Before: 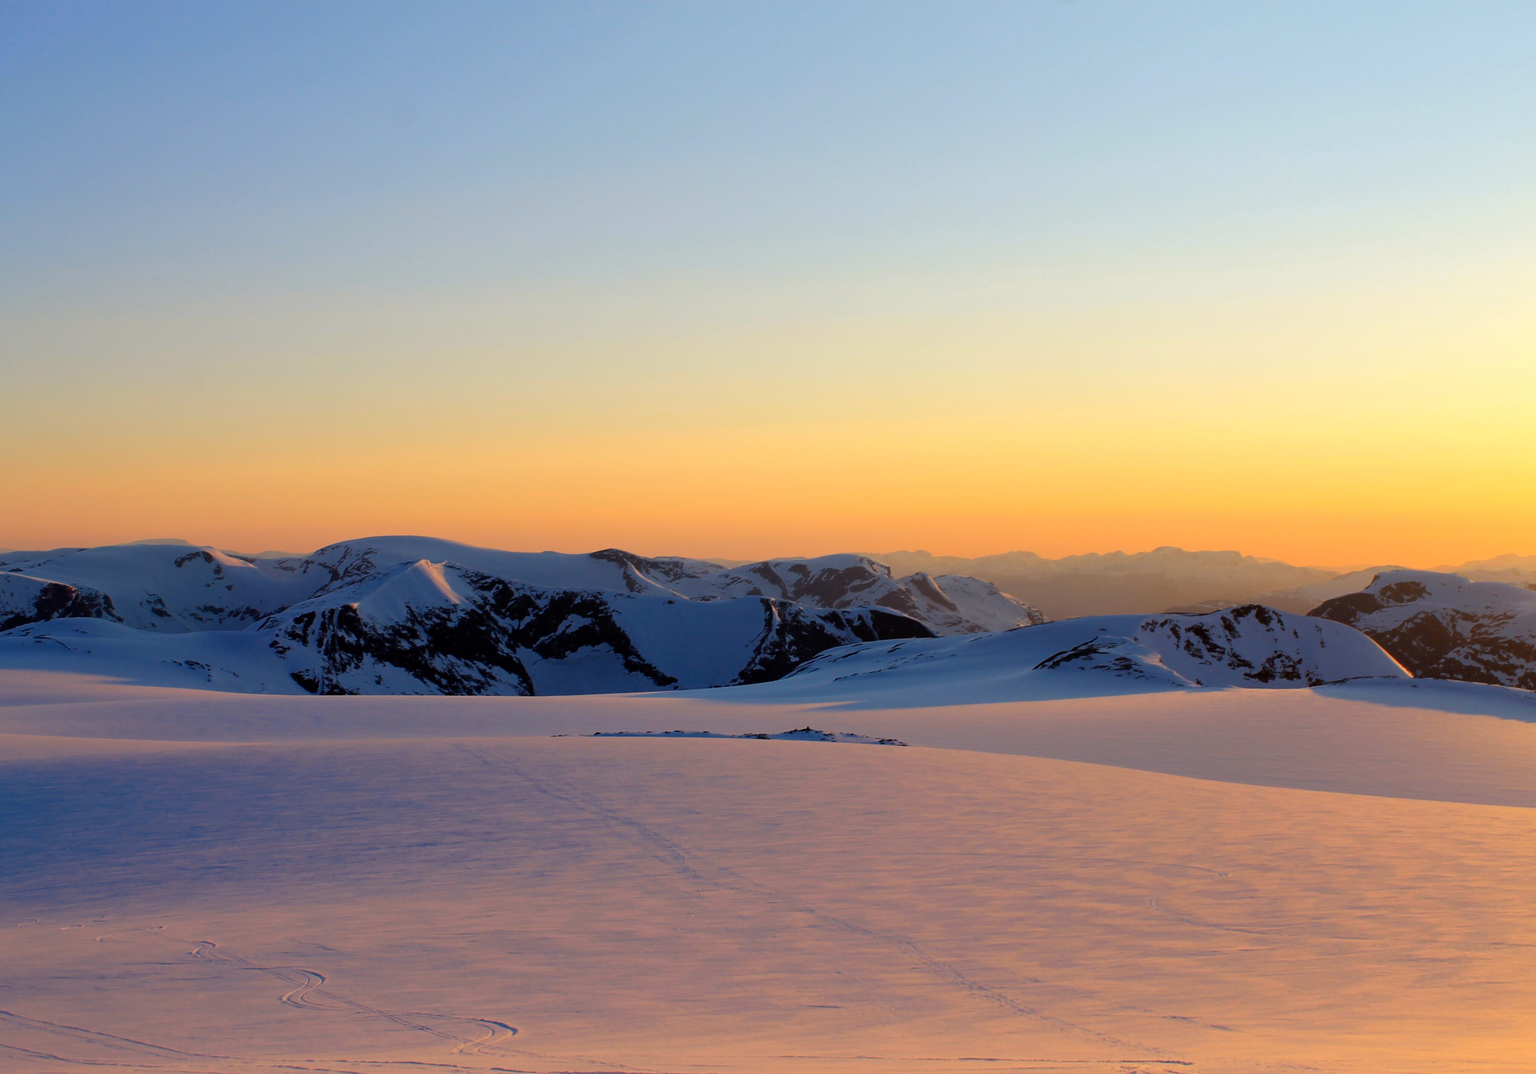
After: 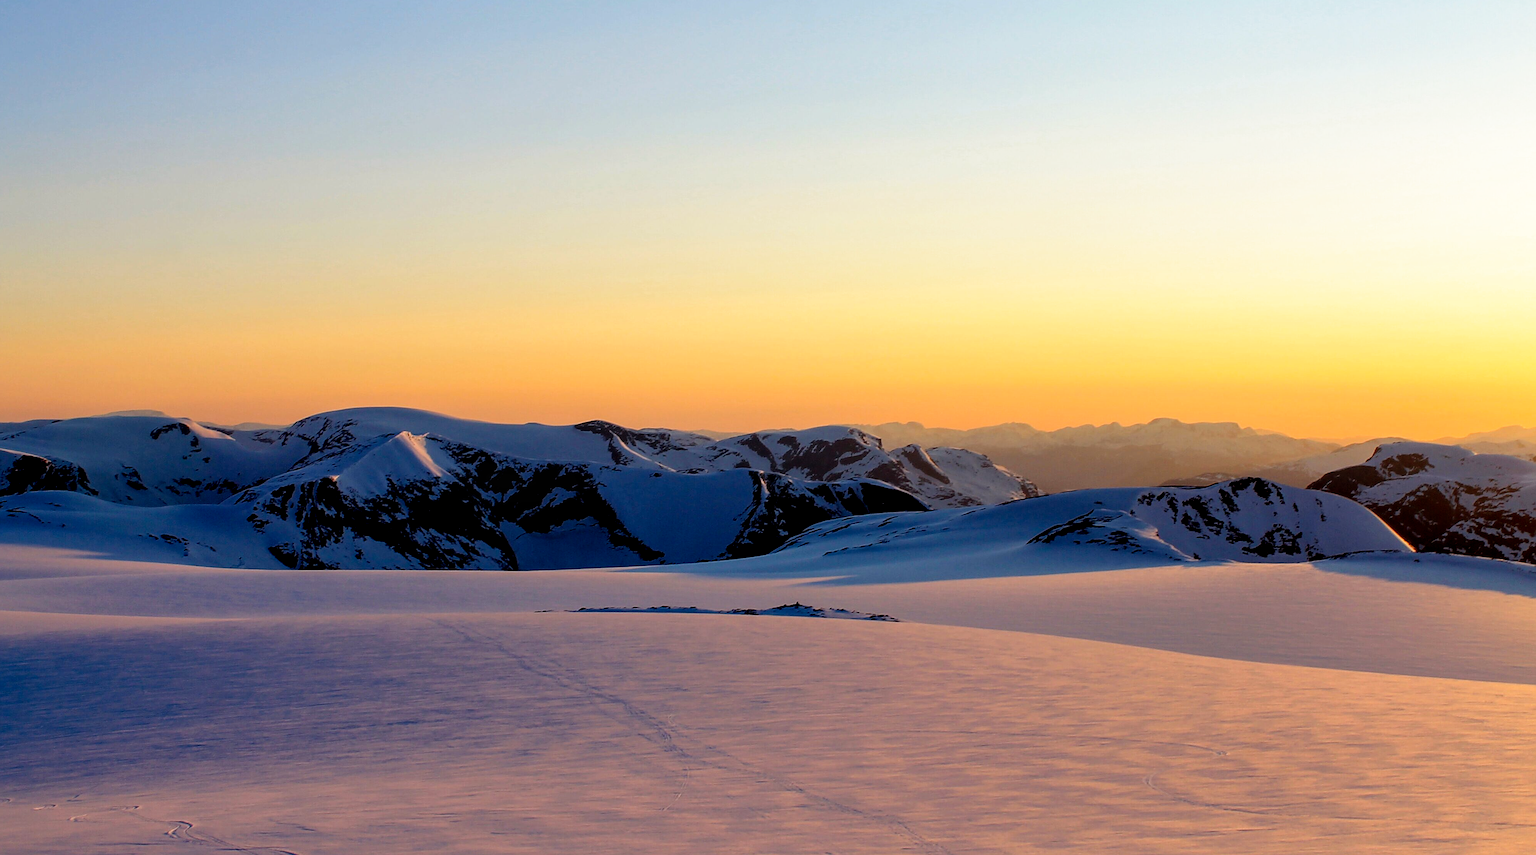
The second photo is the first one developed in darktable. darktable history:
filmic rgb: black relative exposure -8.7 EV, white relative exposure 2.7 EV, threshold 3 EV, target black luminance 0%, hardness 6.25, latitude 75%, contrast 1.325, highlights saturation mix -5%, preserve chrominance no, color science v5 (2021), iterations of high-quality reconstruction 0, enable highlight reconstruction true
crop and rotate: left 1.814%, top 12.818%, right 0.25%, bottom 9.225%
sharpen: on, module defaults
local contrast: on, module defaults
